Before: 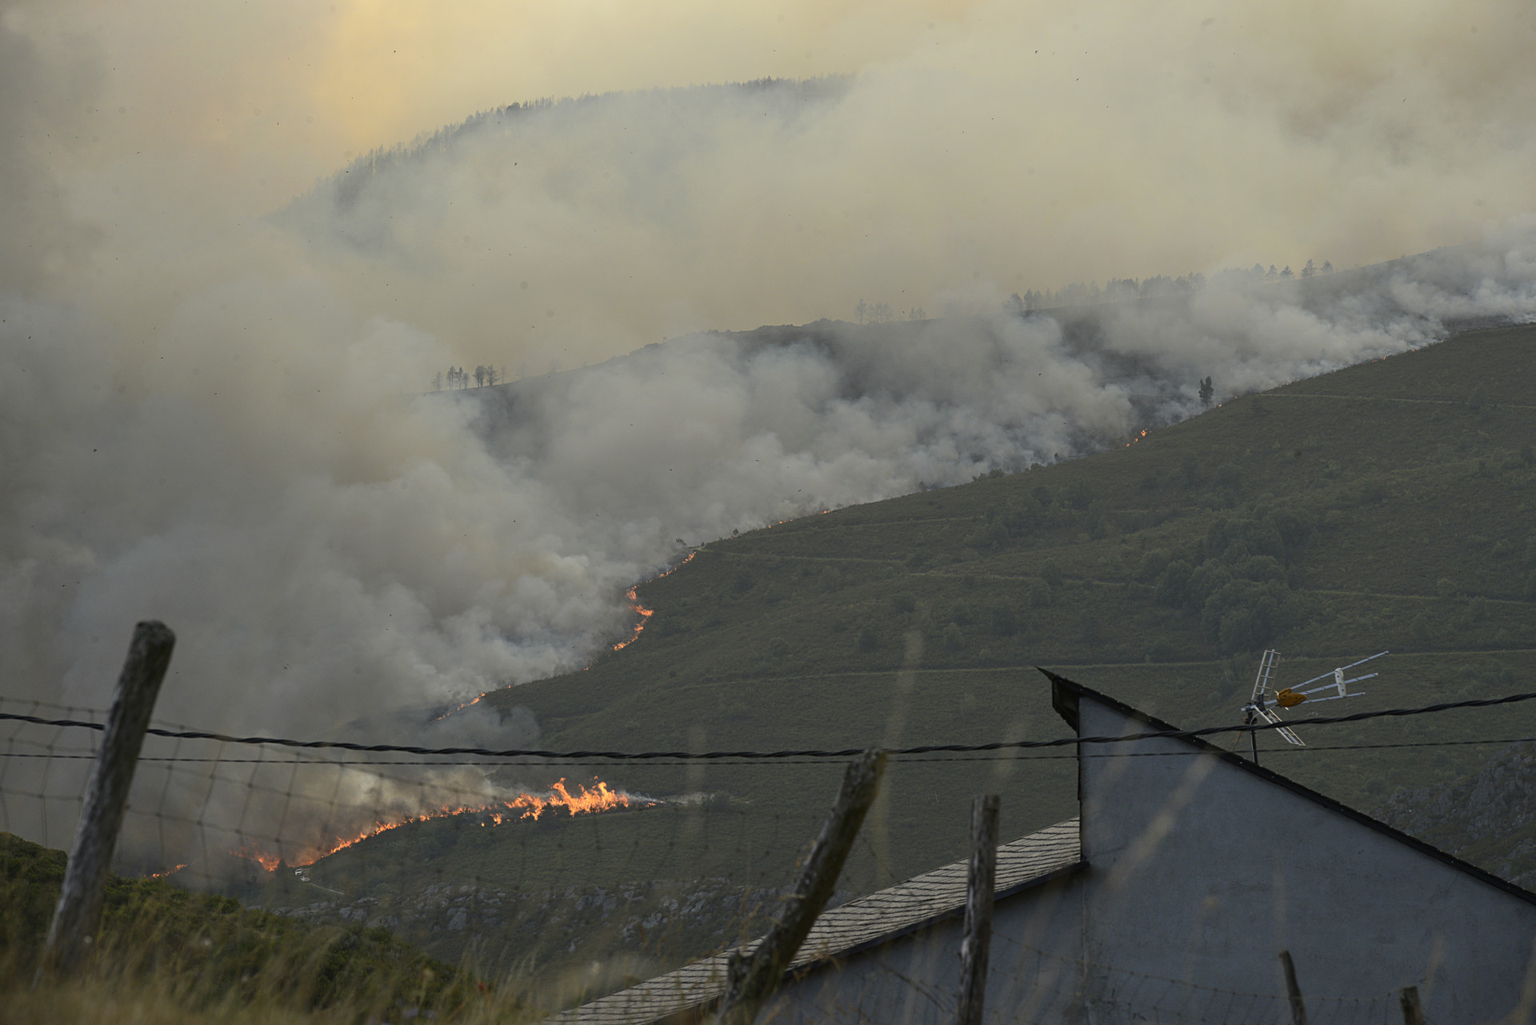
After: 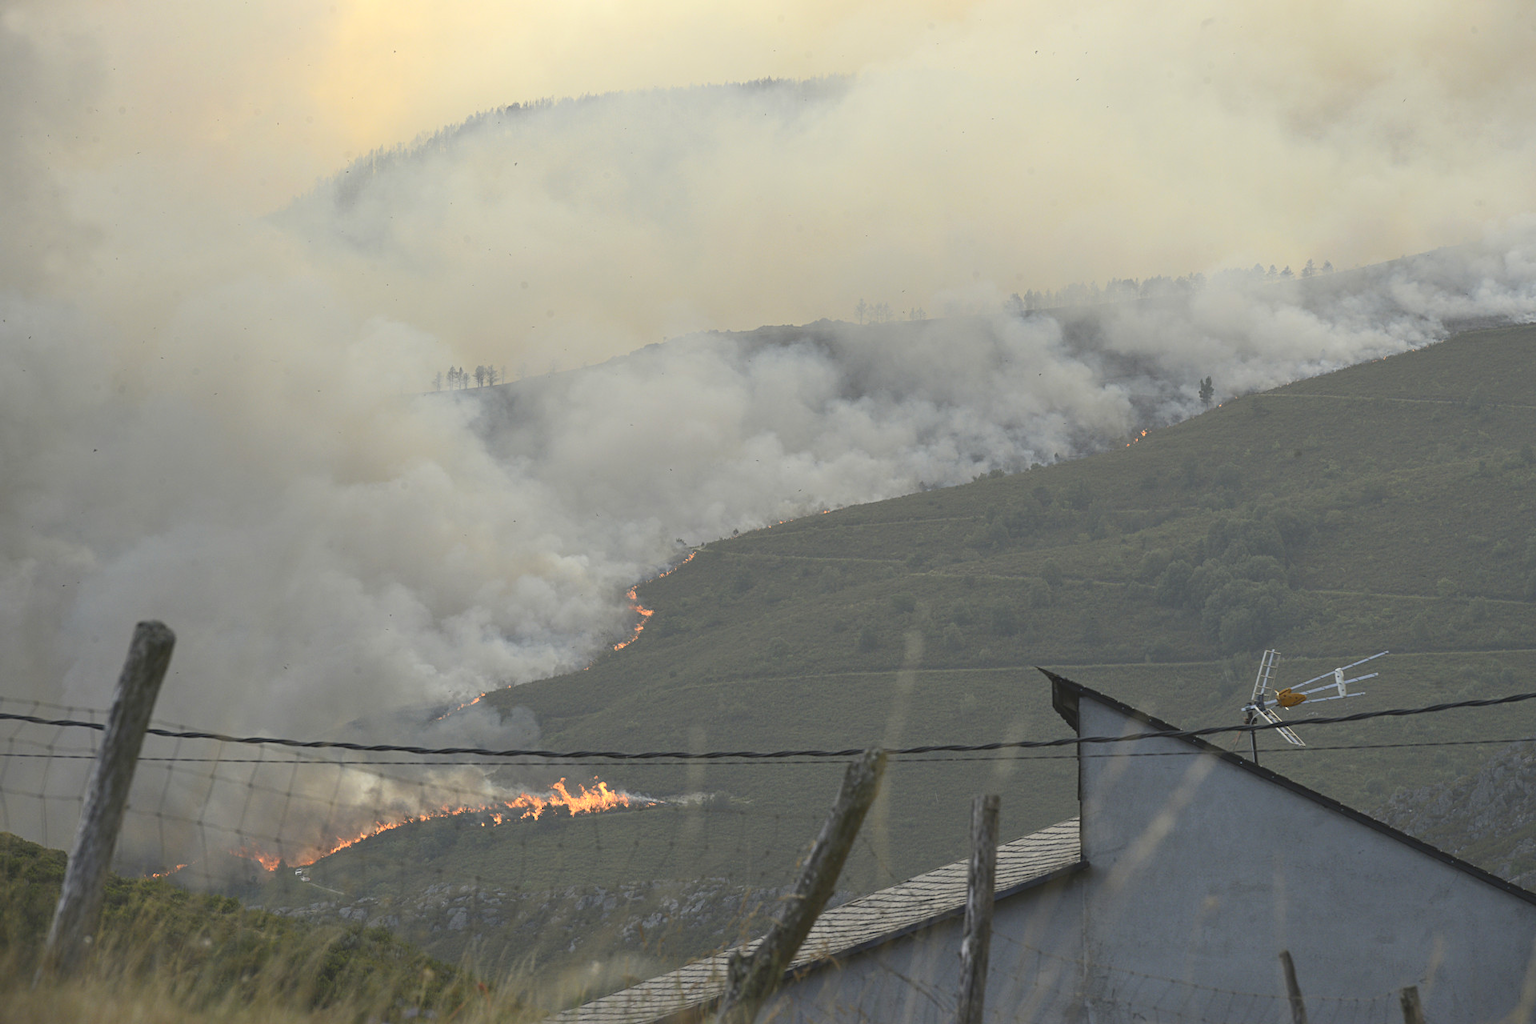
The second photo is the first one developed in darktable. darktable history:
exposure: black level correction 0, exposure 0.692 EV, compensate exposure bias true, compensate highlight preservation false
contrast brightness saturation: contrast -0.138, brightness 0.054, saturation -0.123
